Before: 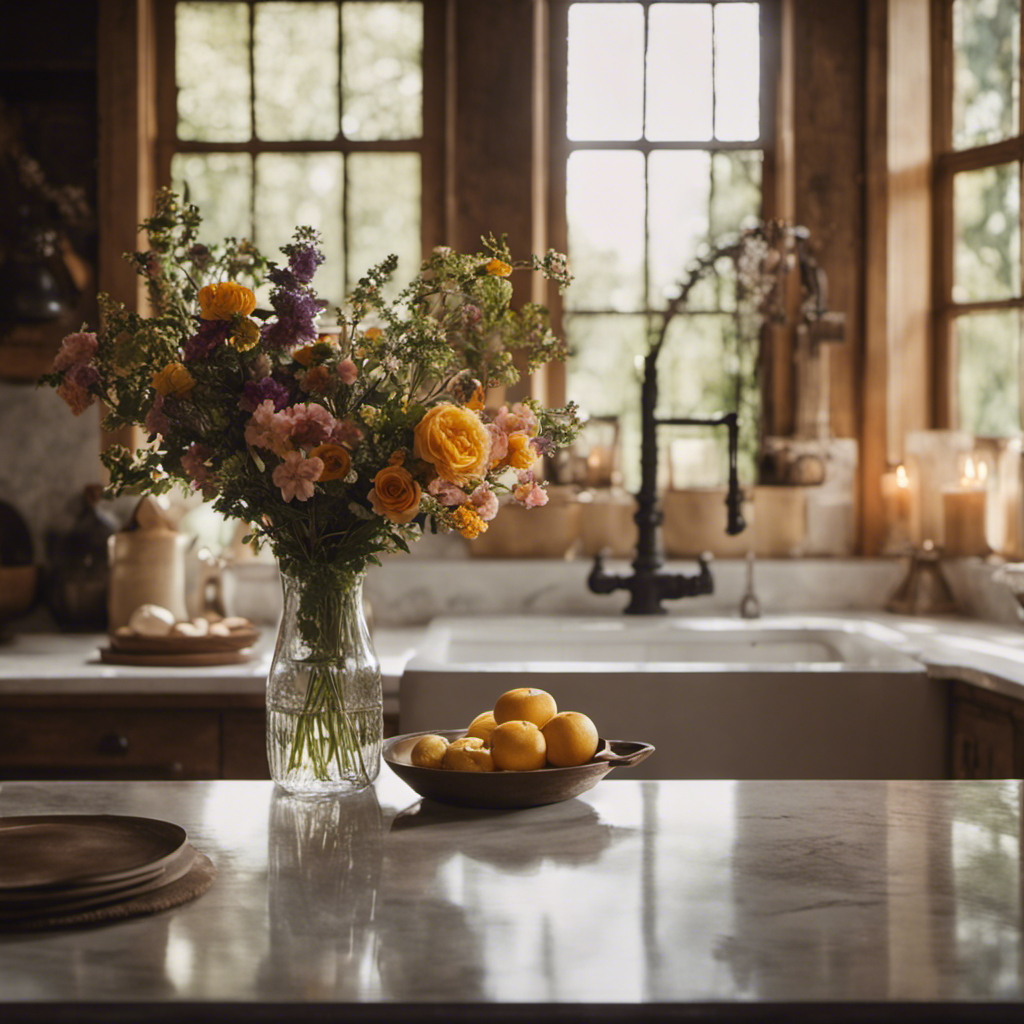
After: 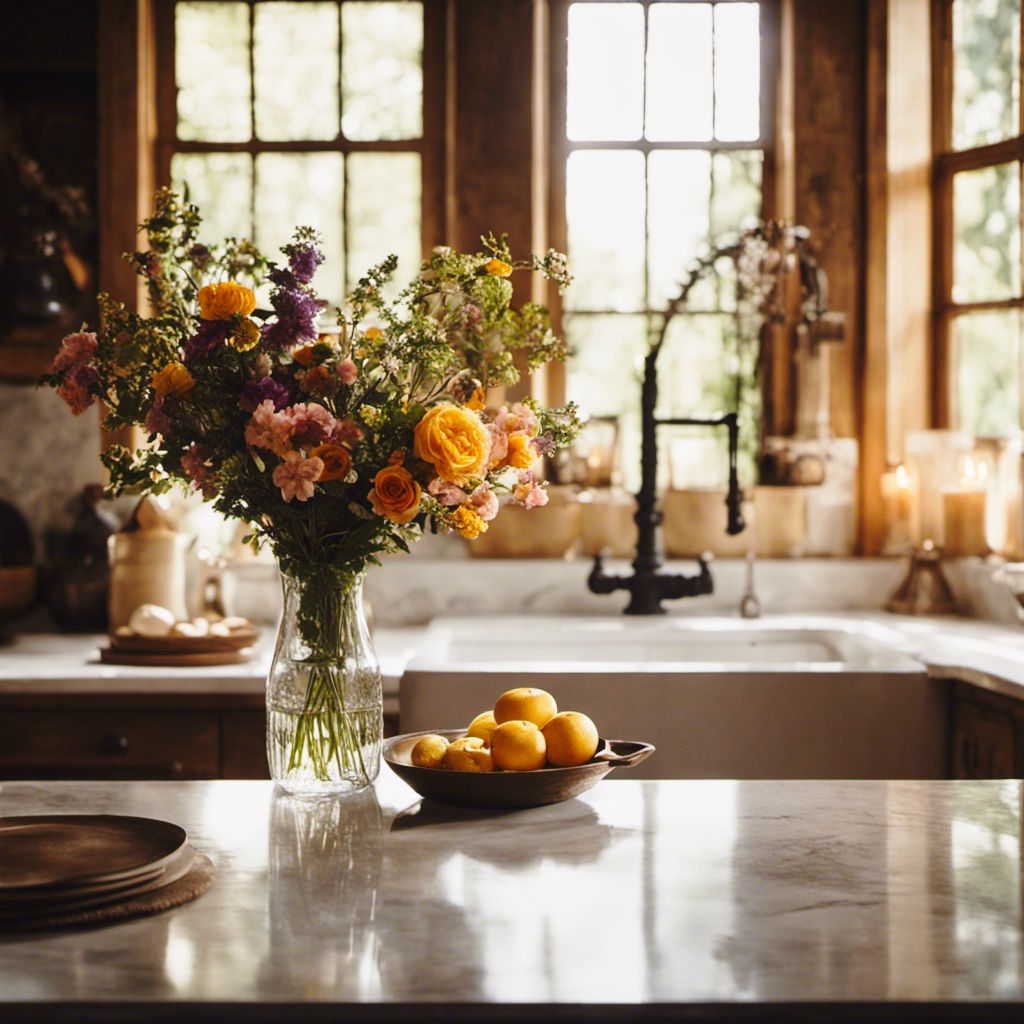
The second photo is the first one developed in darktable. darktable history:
exposure: exposure -0.154 EV, compensate exposure bias true, compensate highlight preservation false
base curve: curves: ch0 [(0, 0) (0.028, 0.03) (0.121, 0.232) (0.46, 0.748) (0.859, 0.968) (1, 1)], preserve colors none
